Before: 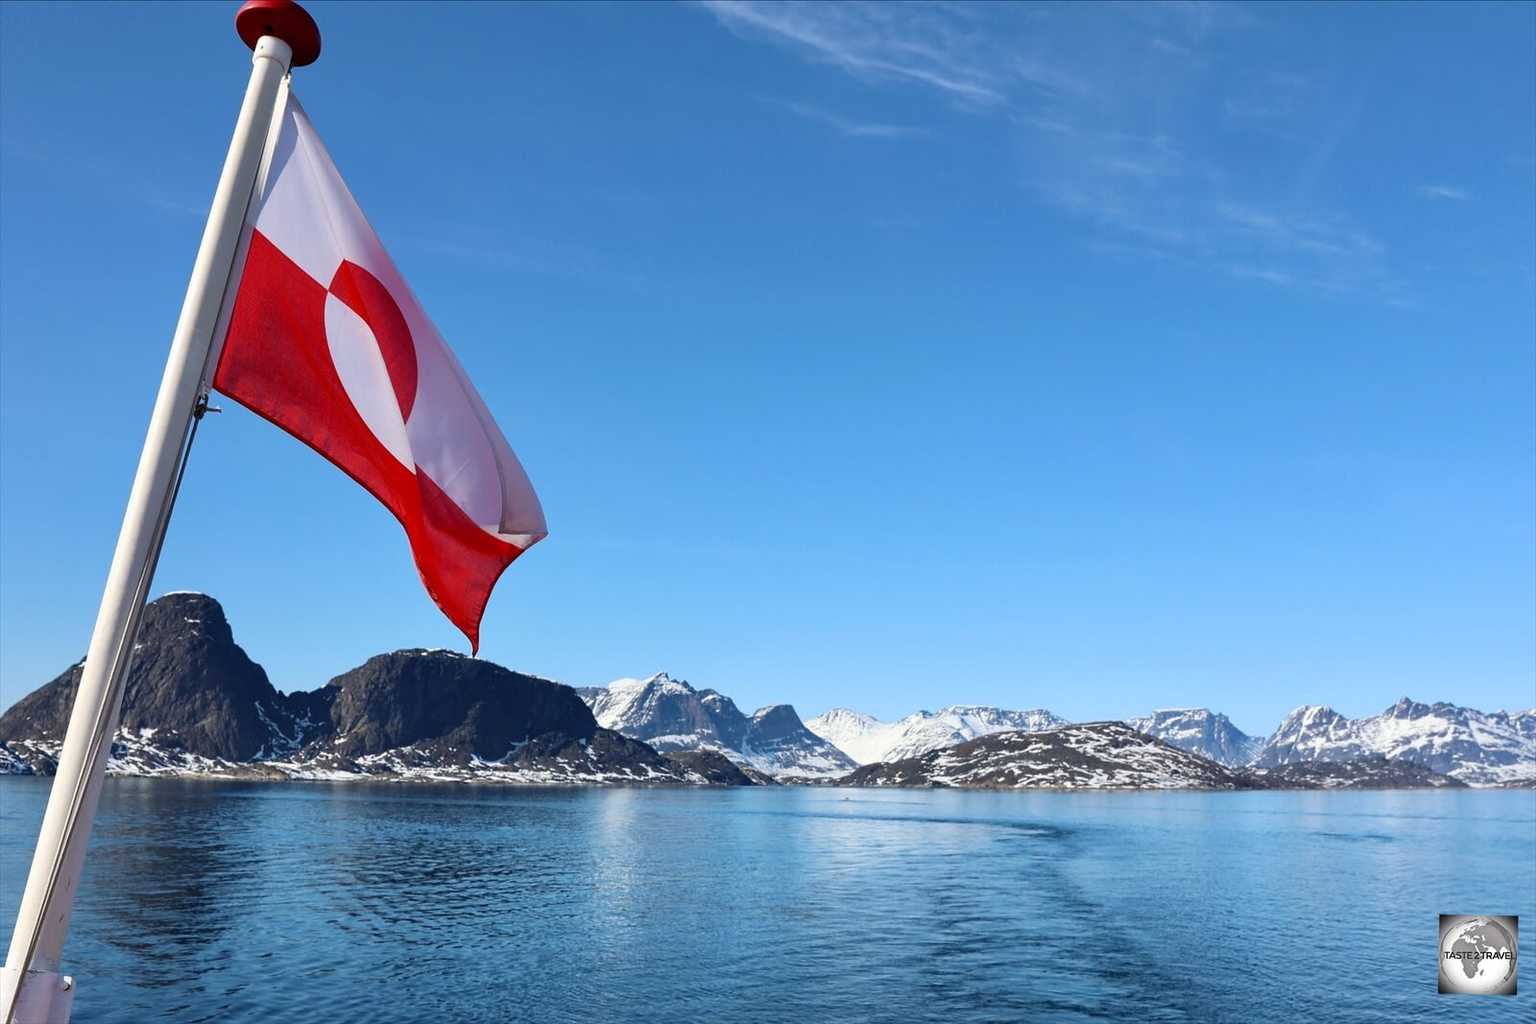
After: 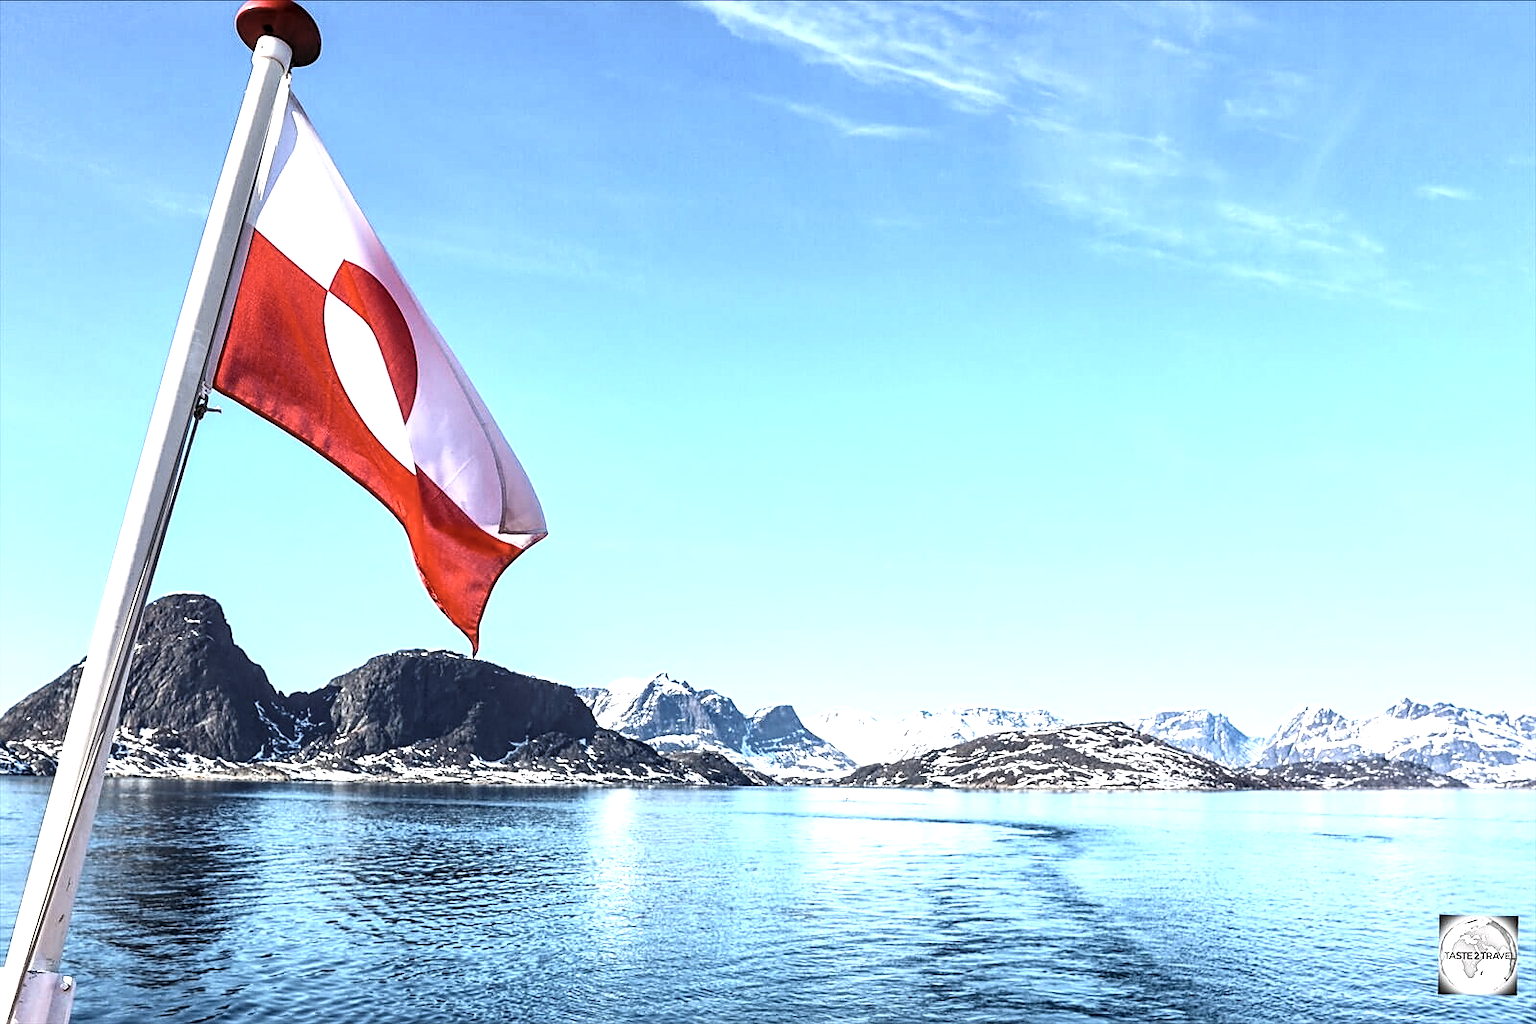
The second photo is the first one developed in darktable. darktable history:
sharpen: on, module defaults
local contrast: highlights 59%, detail 145%
levels: levels [0.052, 0.496, 0.908]
contrast brightness saturation: contrast 0.39, brightness 0.53
